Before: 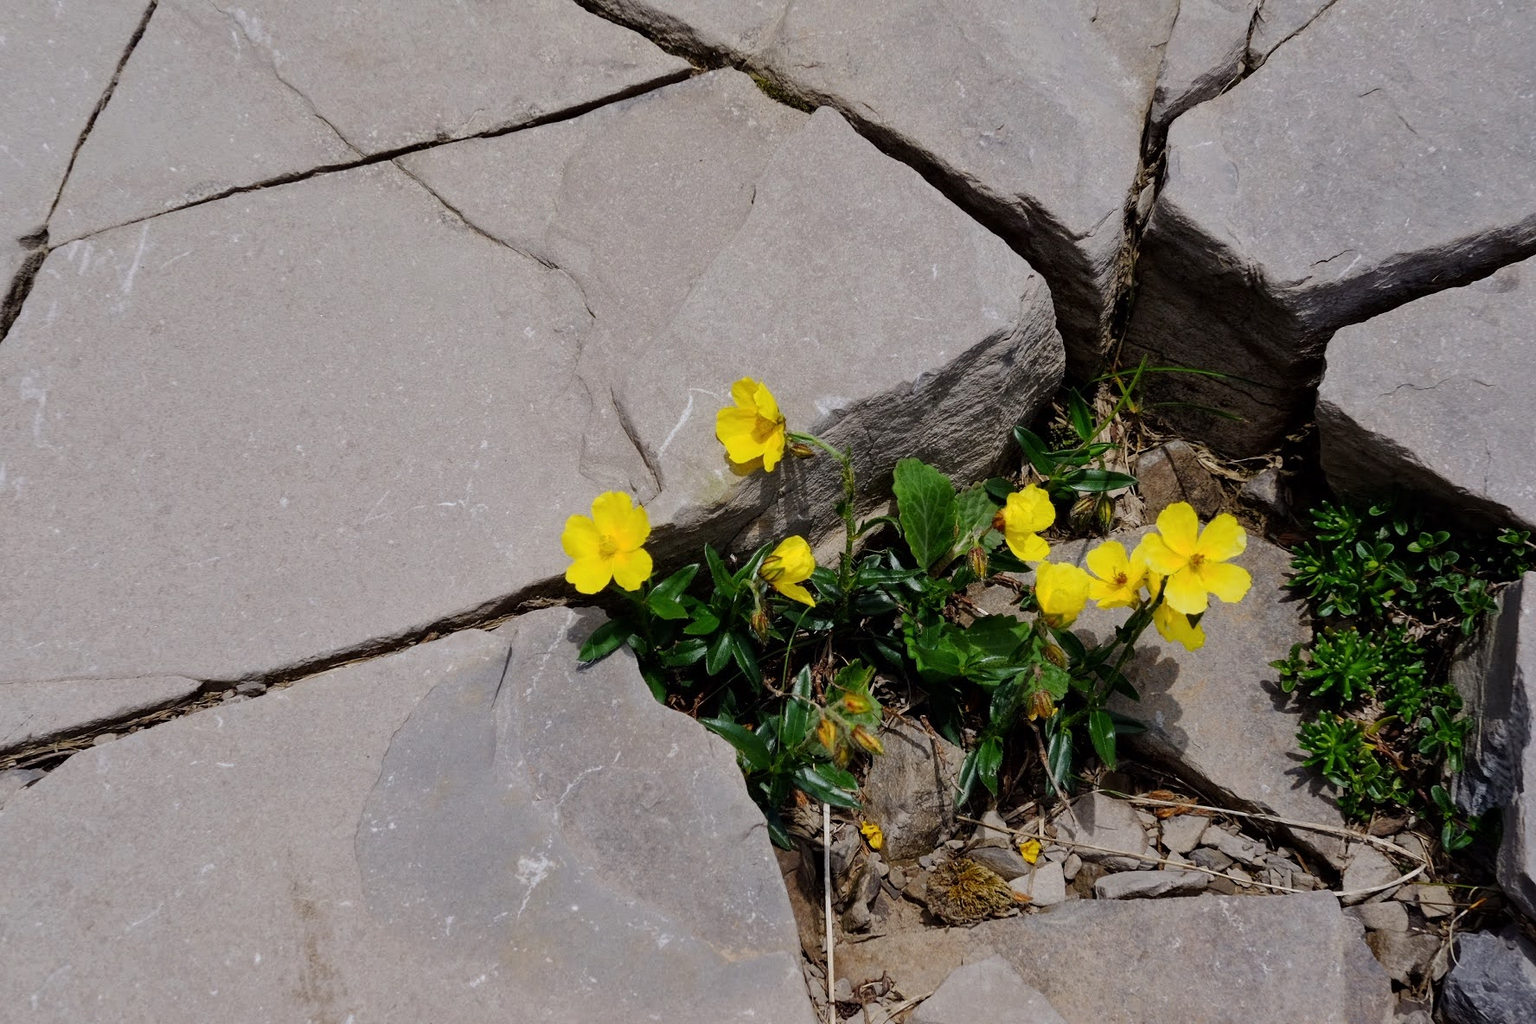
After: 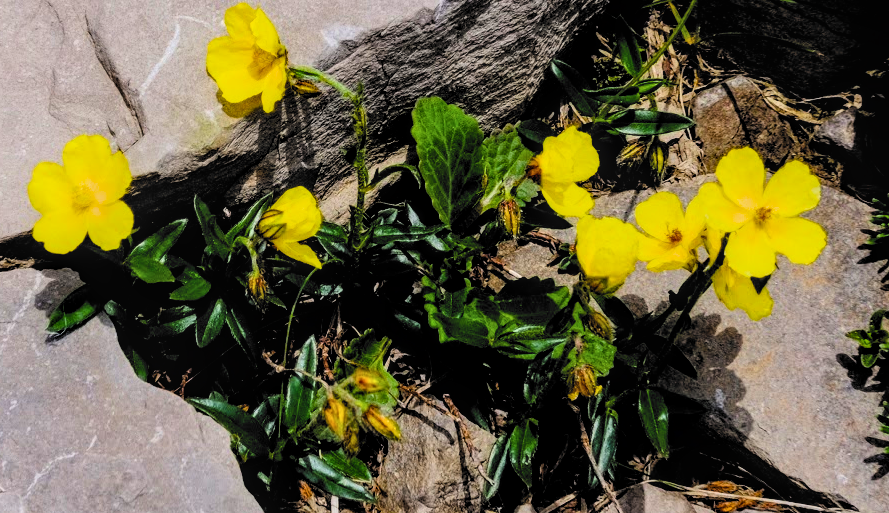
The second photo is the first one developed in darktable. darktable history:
color balance rgb: linear chroma grading › global chroma 16.397%, perceptual saturation grading › global saturation 25.546%, global vibrance 11.504%, contrast 4.86%
local contrast: on, module defaults
filmic rgb: black relative exposure -5.09 EV, white relative exposure 3.99 EV, threshold 5.95 EV, hardness 2.89, contrast 1.298, highlights saturation mix -29.39%, color science v6 (2022), enable highlight reconstruction true
exposure: black level correction 0, exposure 0.498 EV, compensate highlight preservation false
crop: left 35.006%, top 36.587%, right 14.9%, bottom 20.026%
